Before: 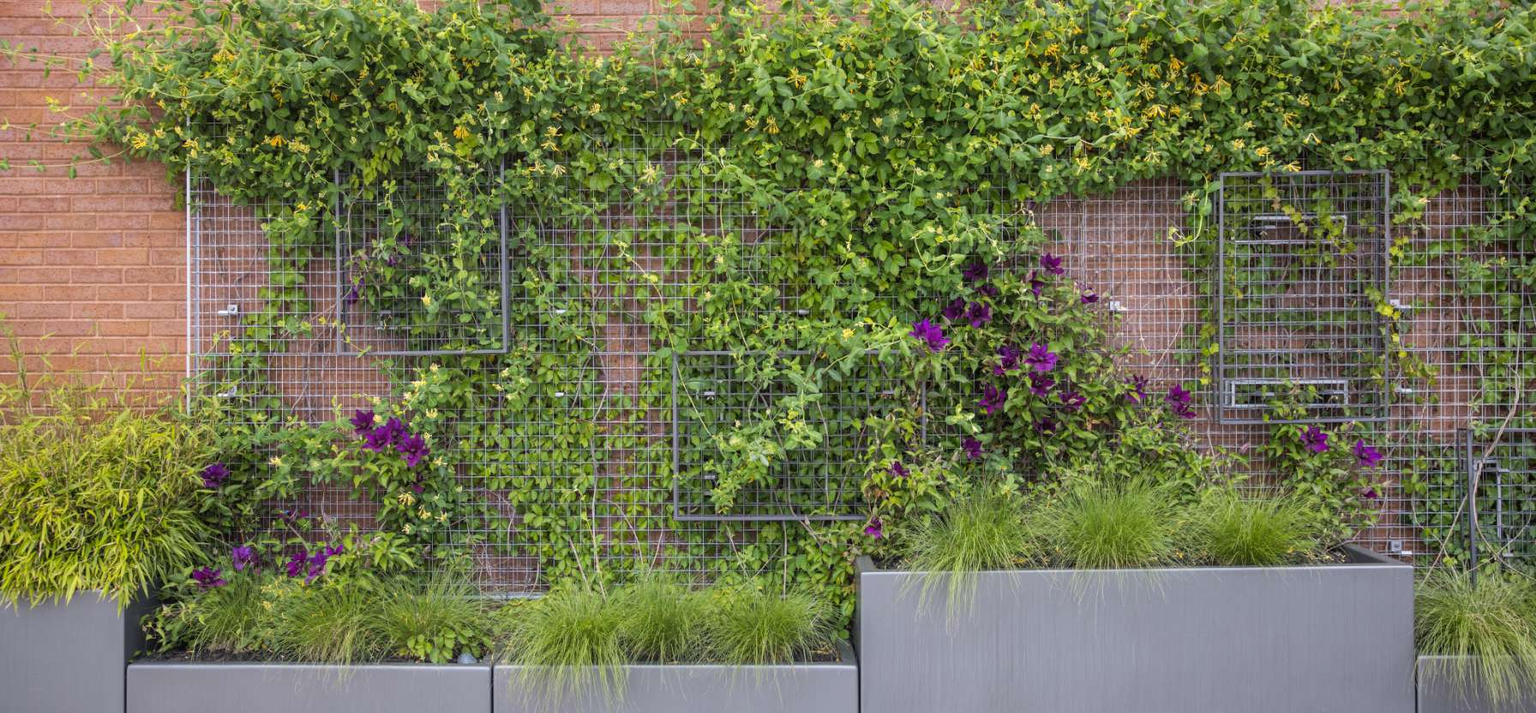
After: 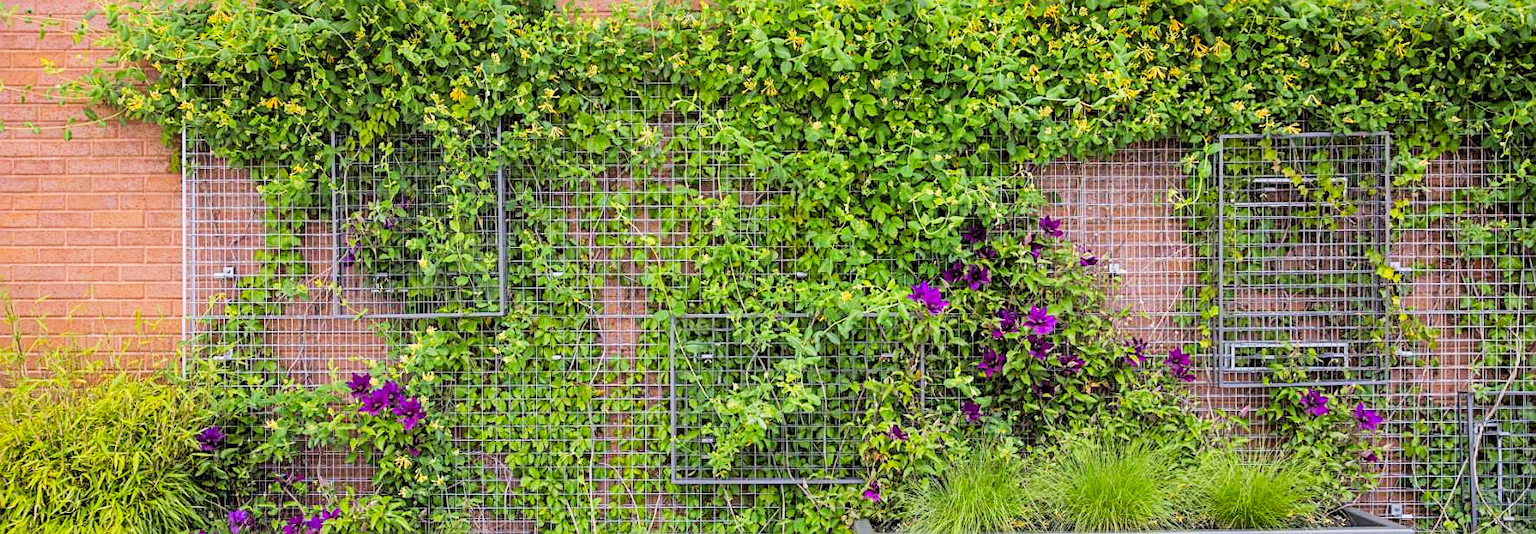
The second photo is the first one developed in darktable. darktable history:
filmic rgb: black relative exposure -5 EV, hardness 2.88, contrast 1.1
color correction: saturation 1.32
crop: left 0.387%, top 5.469%, bottom 19.809%
white balance: emerald 1
sharpen: on, module defaults
color balance rgb: global vibrance 10%
exposure: exposure 0.74 EV, compensate highlight preservation false
